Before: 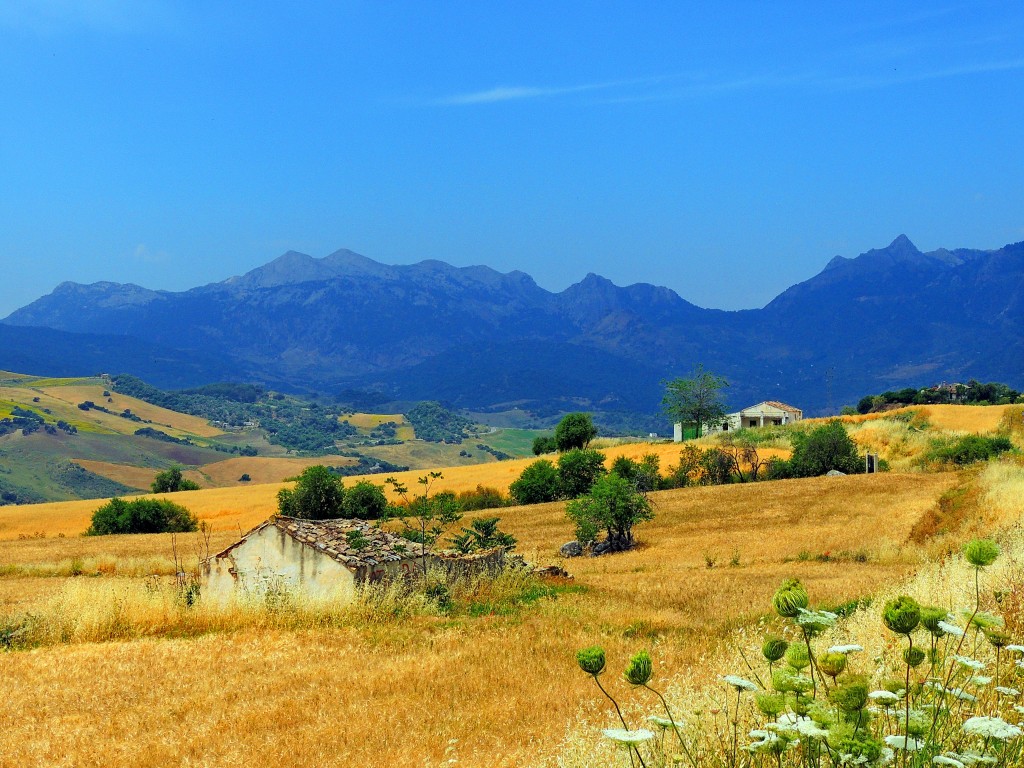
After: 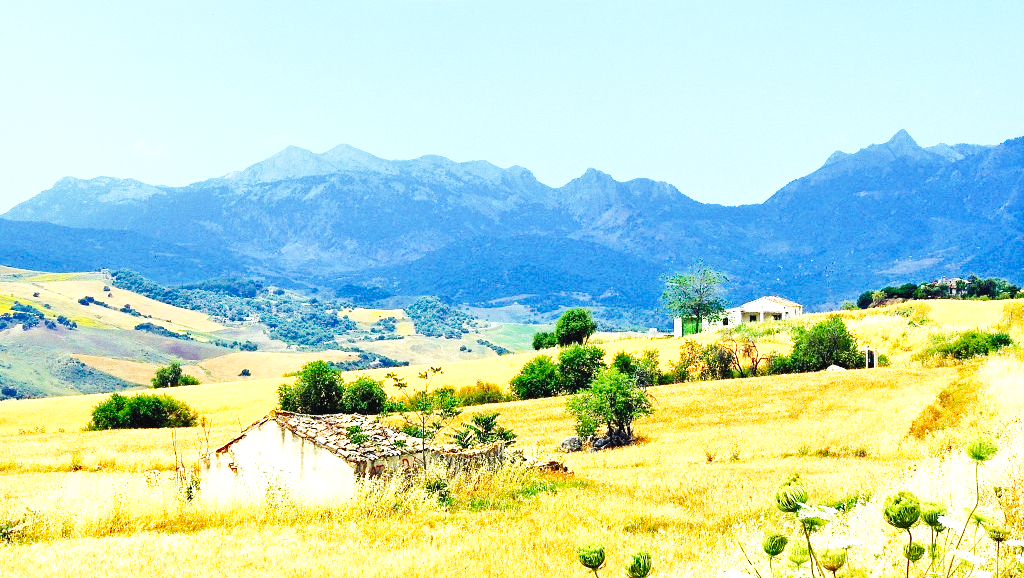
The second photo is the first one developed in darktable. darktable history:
shadows and highlights: shadows 31.53, highlights -32.07, soften with gaussian
exposure: black level correction -0.005, exposure 1.006 EV, compensate highlight preservation false
crop: top 13.732%, bottom 10.89%
local contrast: mode bilateral grid, contrast 21, coarseness 50, detail 119%, midtone range 0.2
base curve: curves: ch0 [(0, 0) (0, 0) (0.002, 0.001) (0.008, 0.003) (0.019, 0.011) (0.037, 0.037) (0.064, 0.11) (0.102, 0.232) (0.152, 0.379) (0.216, 0.524) (0.296, 0.665) (0.394, 0.789) (0.512, 0.881) (0.651, 0.945) (0.813, 0.986) (1, 1)], preserve colors none
